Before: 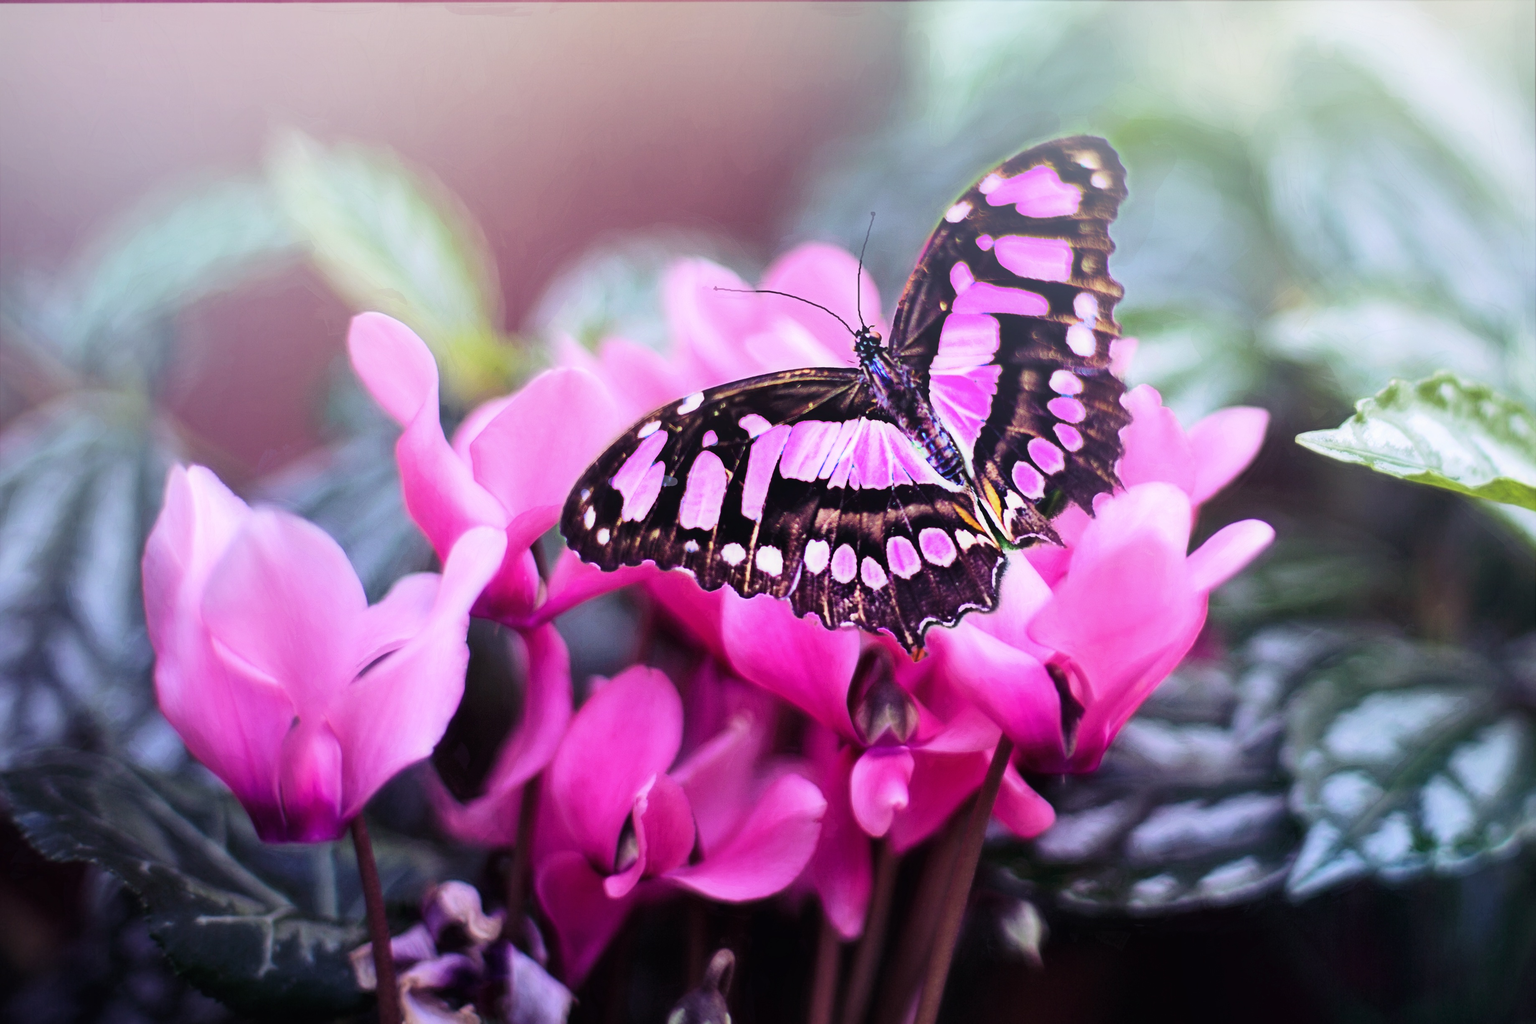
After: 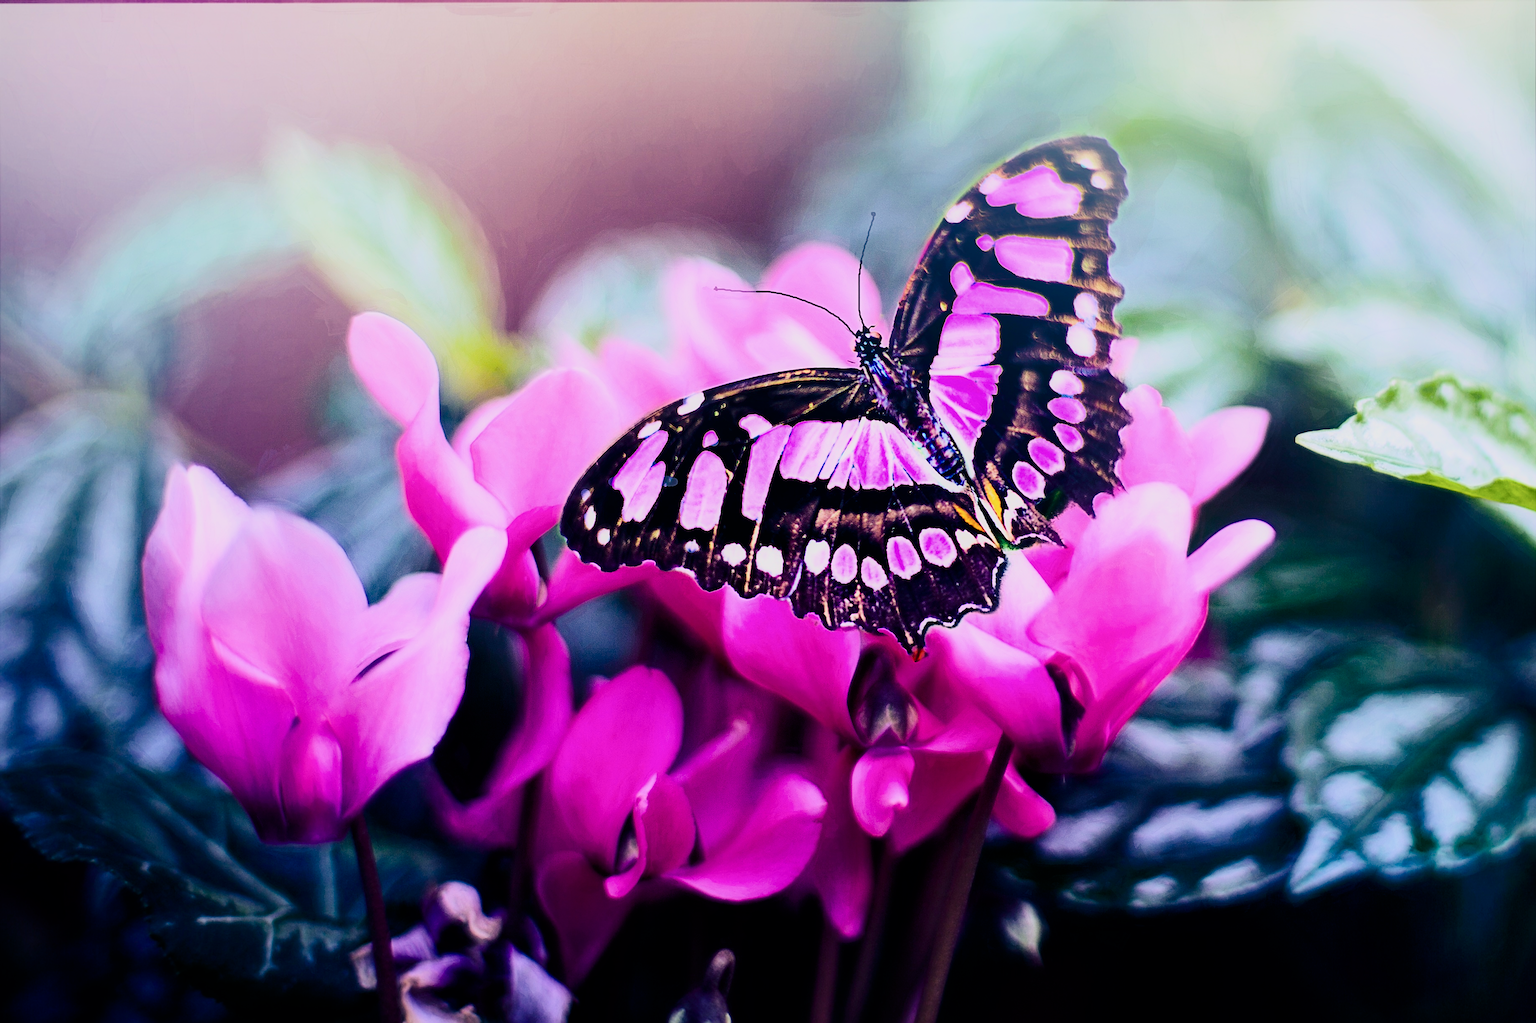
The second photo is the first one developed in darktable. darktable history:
contrast brightness saturation: contrast 0.29
color balance rgb: shadows lift › luminance -28.756%, shadows lift › chroma 10.305%, shadows lift › hue 232.45°, linear chroma grading › global chroma 9.014%, perceptual saturation grading › global saturation 25.839%, global vibrance 20%
sharpen: on, module defaults
filmic rgb: black relative exposure -7.65 EV, white relative exposure 4.56 EV, hardness 3.61
